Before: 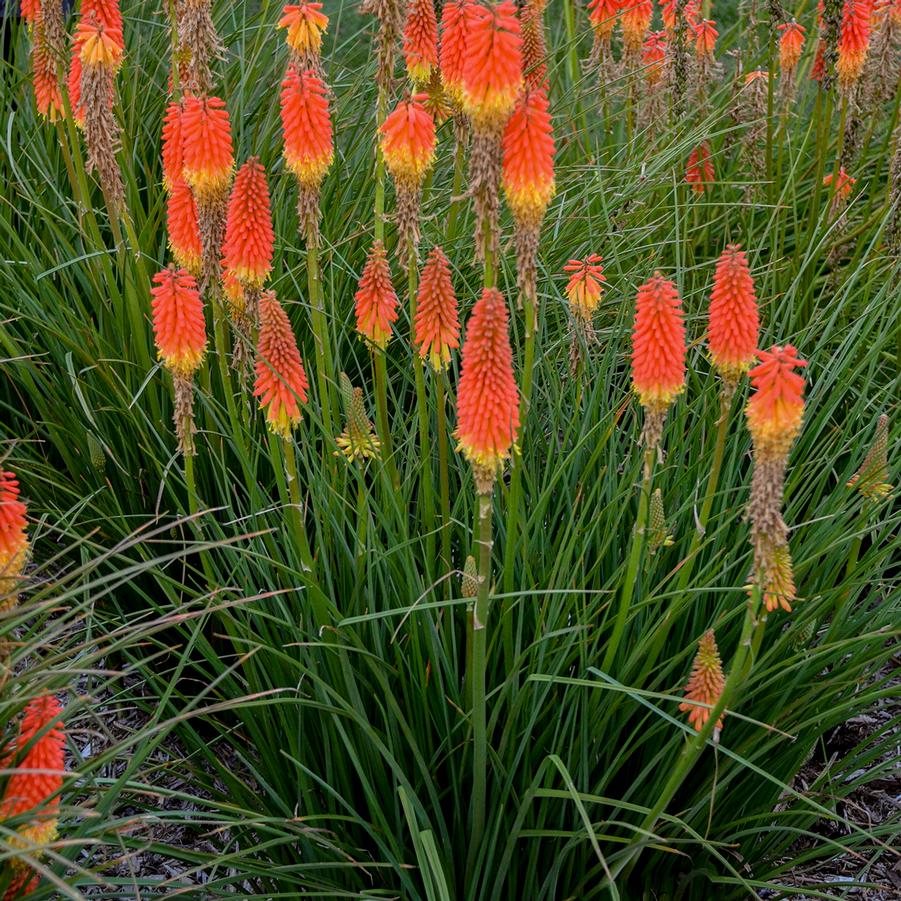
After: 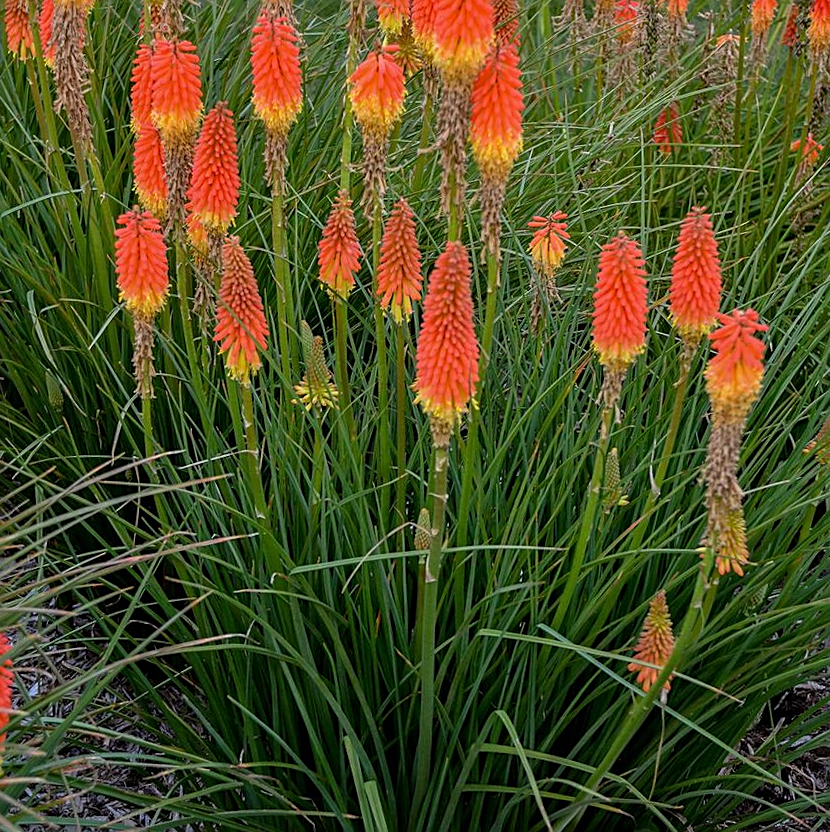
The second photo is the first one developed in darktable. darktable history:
crop and rotate: angle -2.05°, left 3.166%, top 3.813%, right 1.423%, bottom 0.528%
sharpen: on, module defaults
